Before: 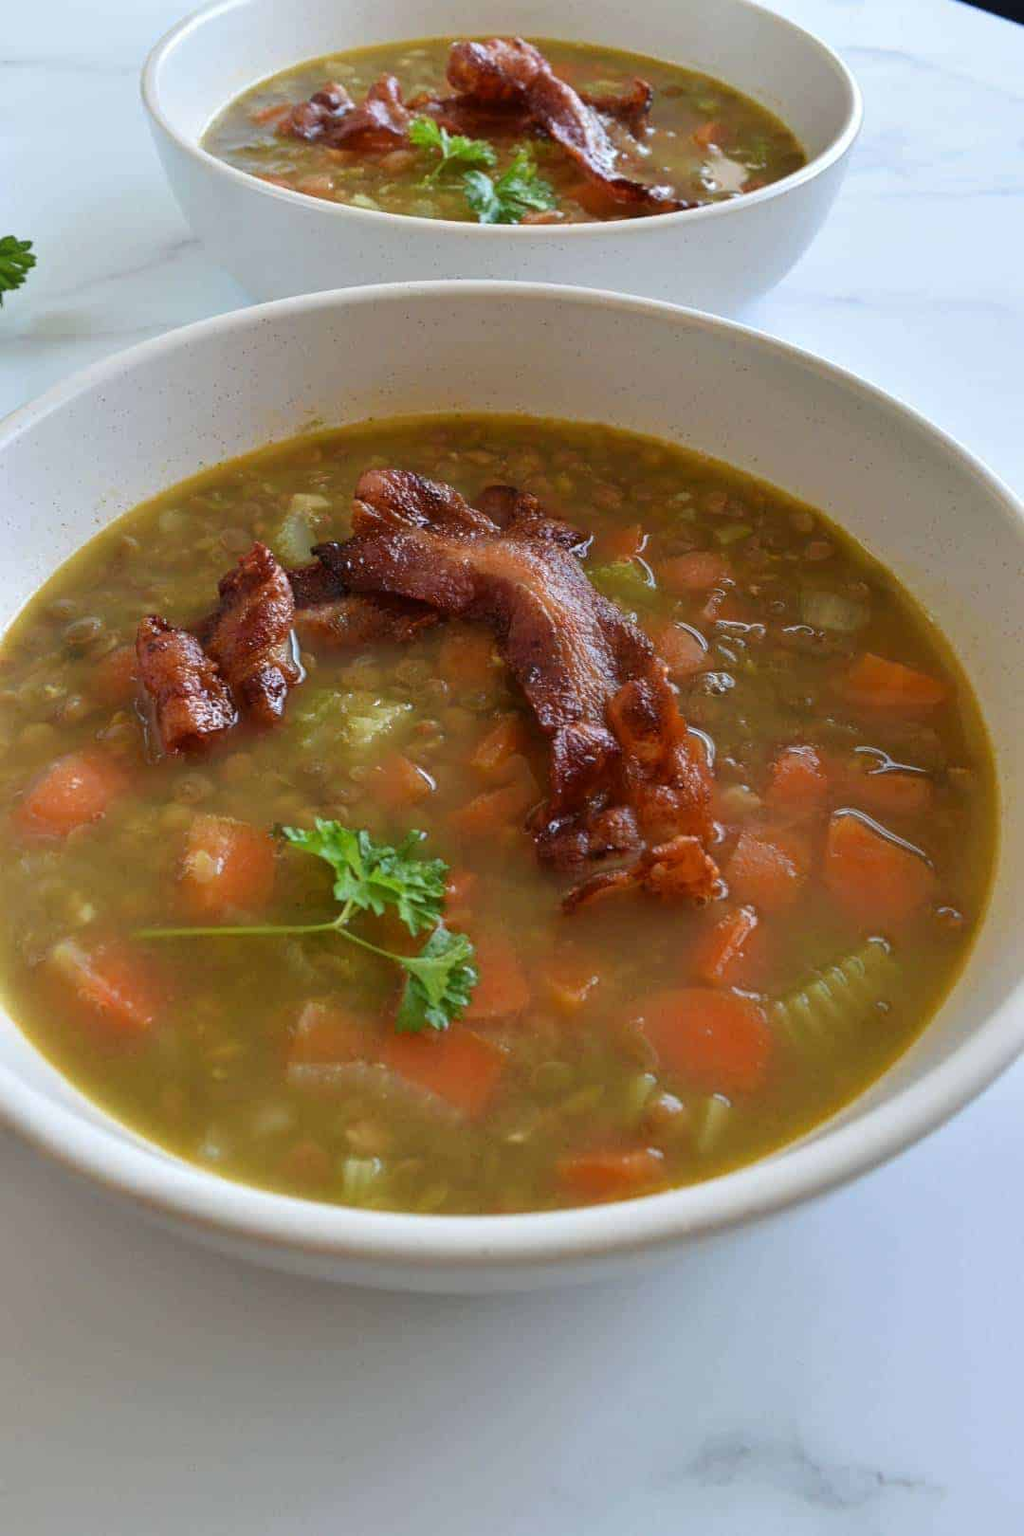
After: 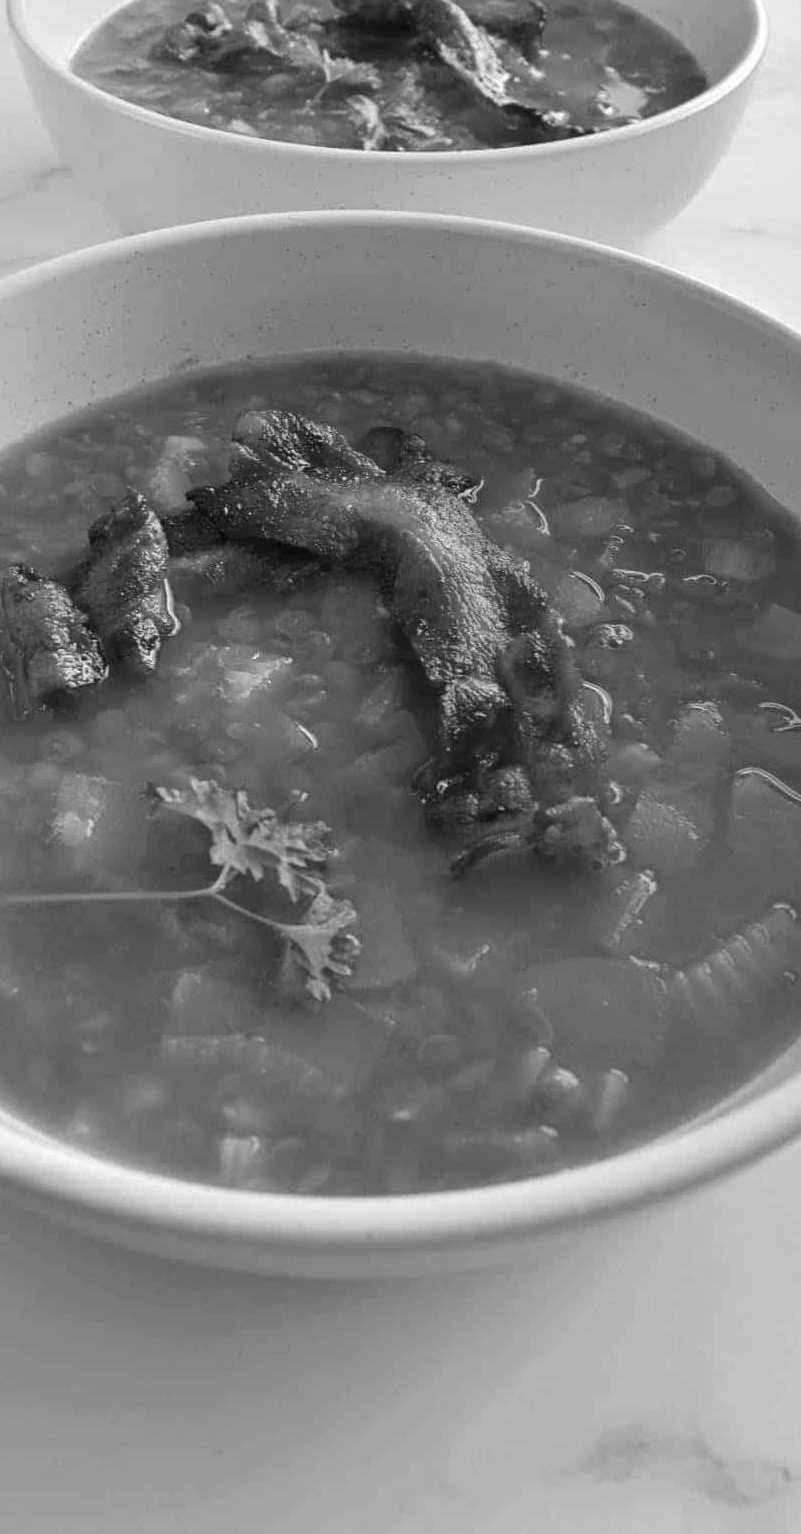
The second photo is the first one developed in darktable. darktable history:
tone equalizer: on, module defaults
crop and rotate: left 13.15%, top 5.251%, right 12.609%
monochrome: on, module defaults
